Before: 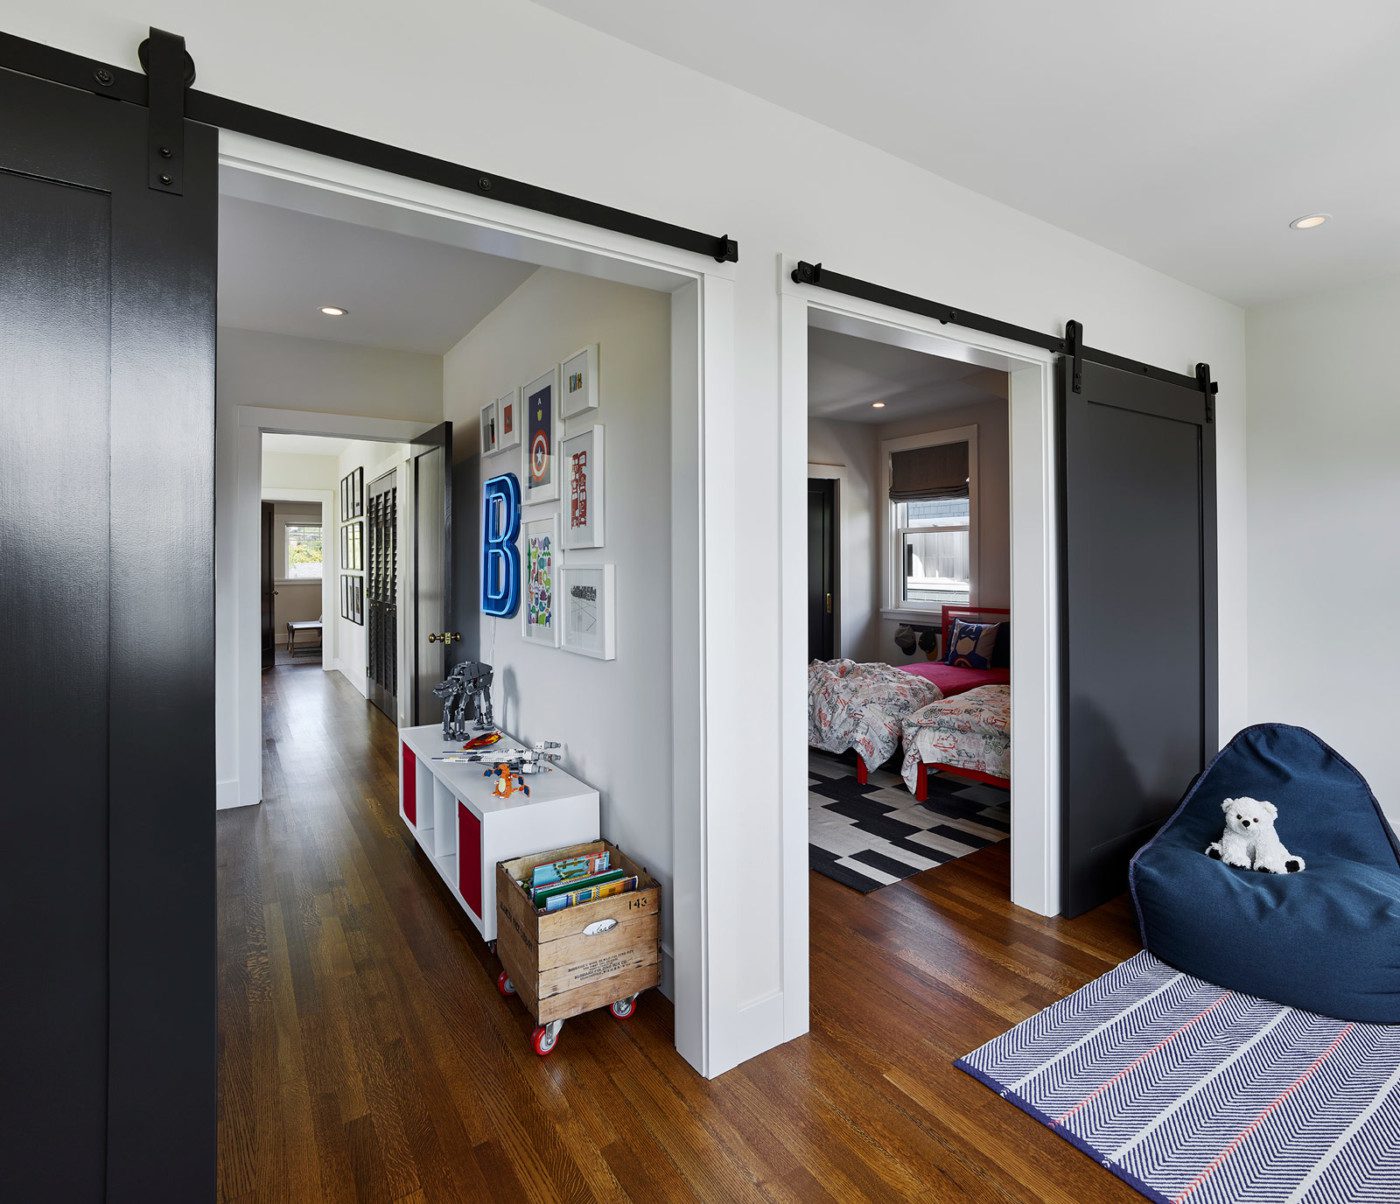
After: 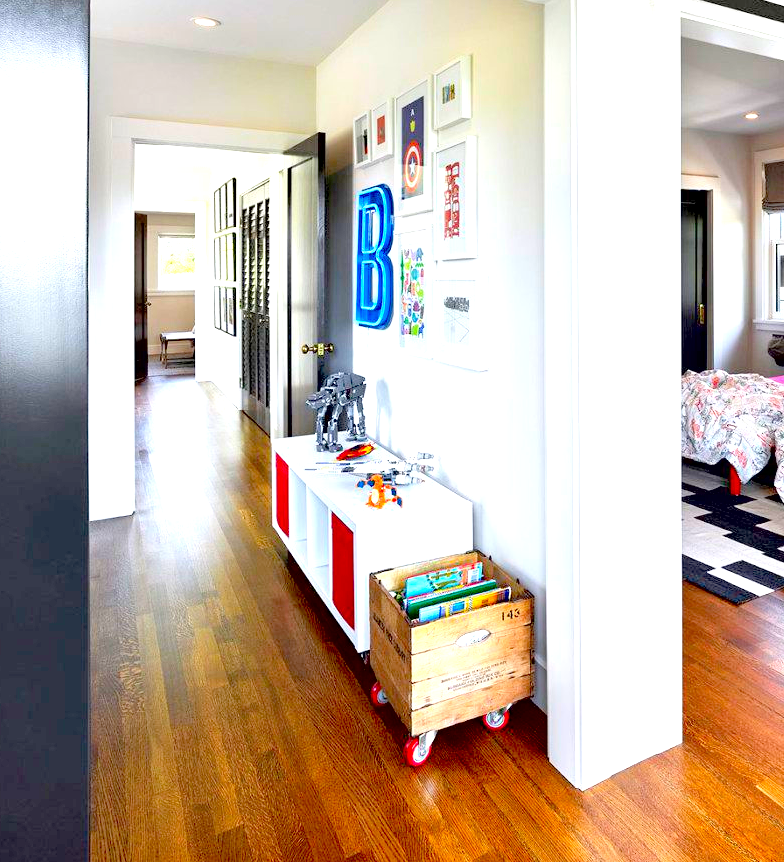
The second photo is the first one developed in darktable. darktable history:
exposure: black level correction 0.009, exposure 1.436 EV, compensate exposure bias true, compensate highlight preservation false
contrast brightness saturation: contrast 0.068, brightness 0.173, saturation 0.417
crop: left 9.128%, top 24.007%, right 34.858%, bottom 4.396%
